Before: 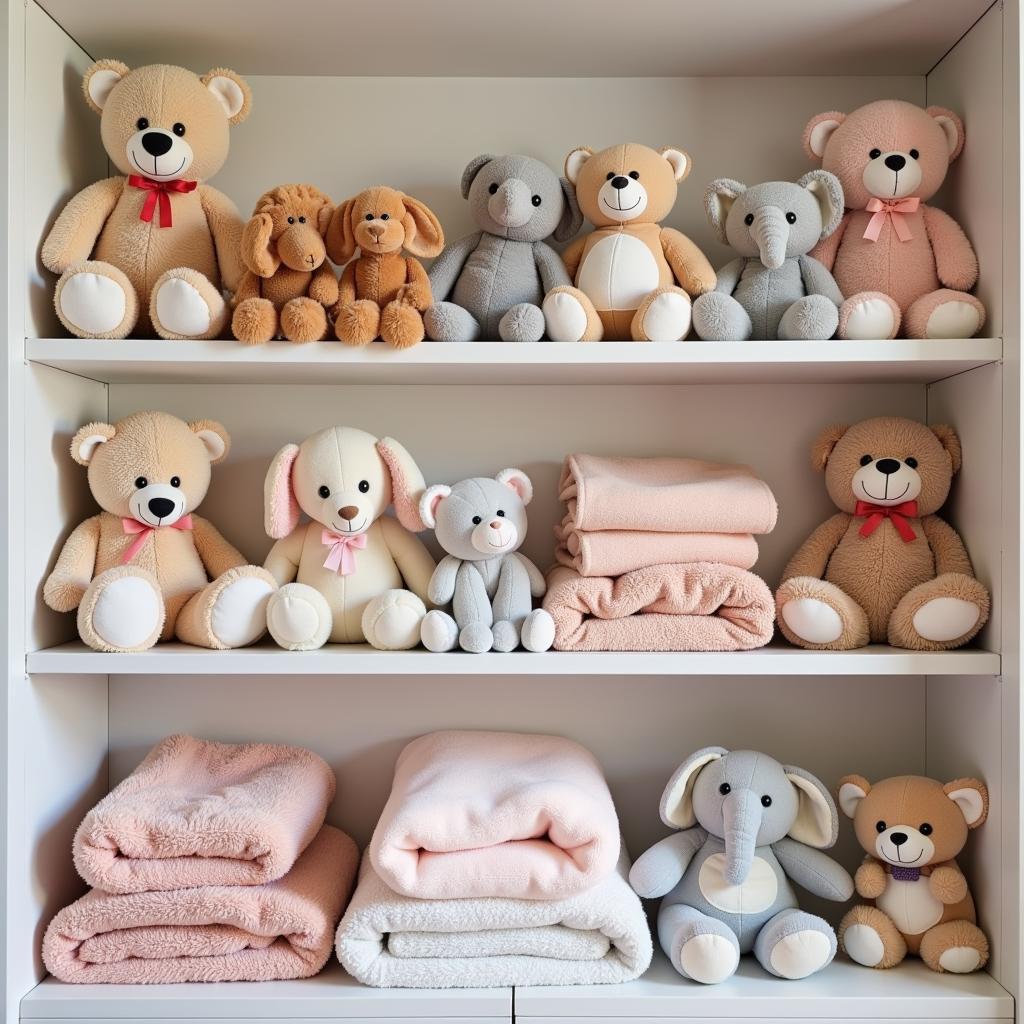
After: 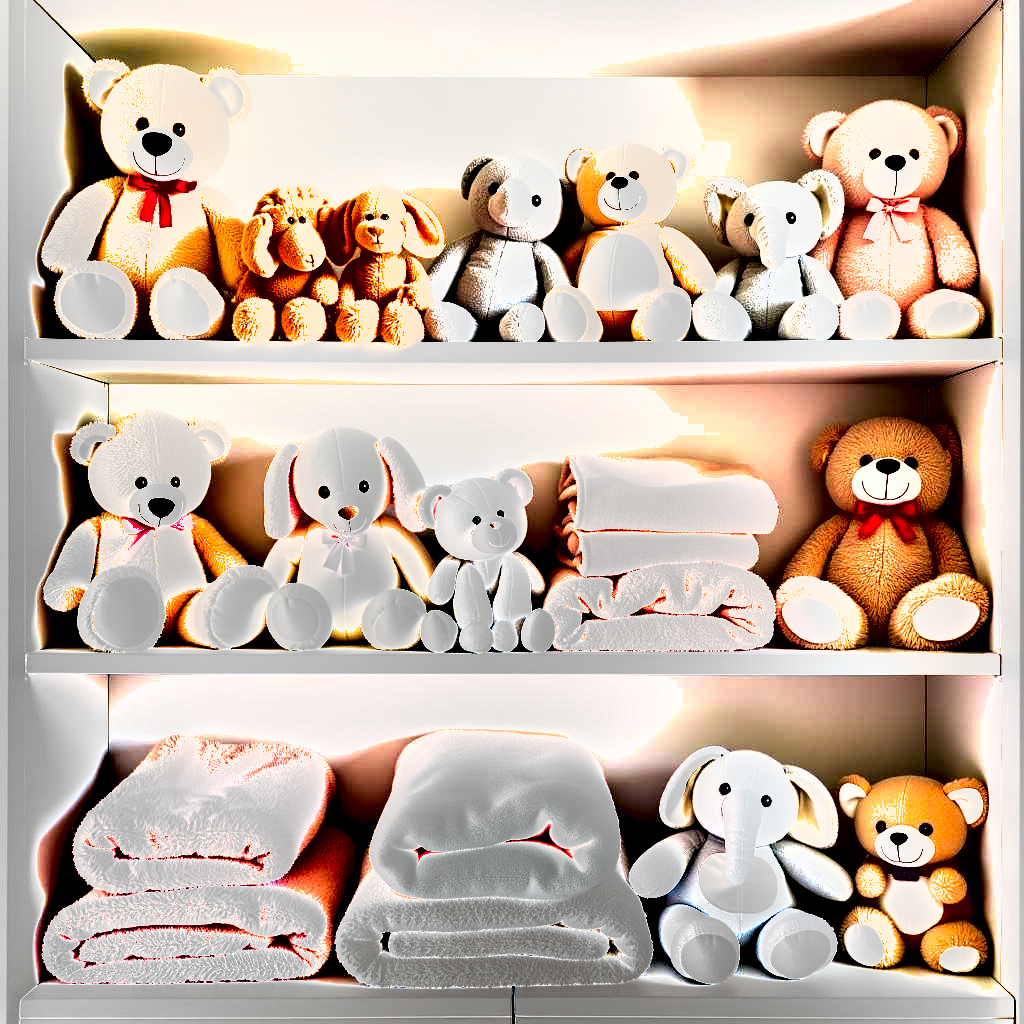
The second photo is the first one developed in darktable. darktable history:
levels: levels [0, 0.281, 0.562]
shadows and highlights: shadows 60.32, soften with gaussian
